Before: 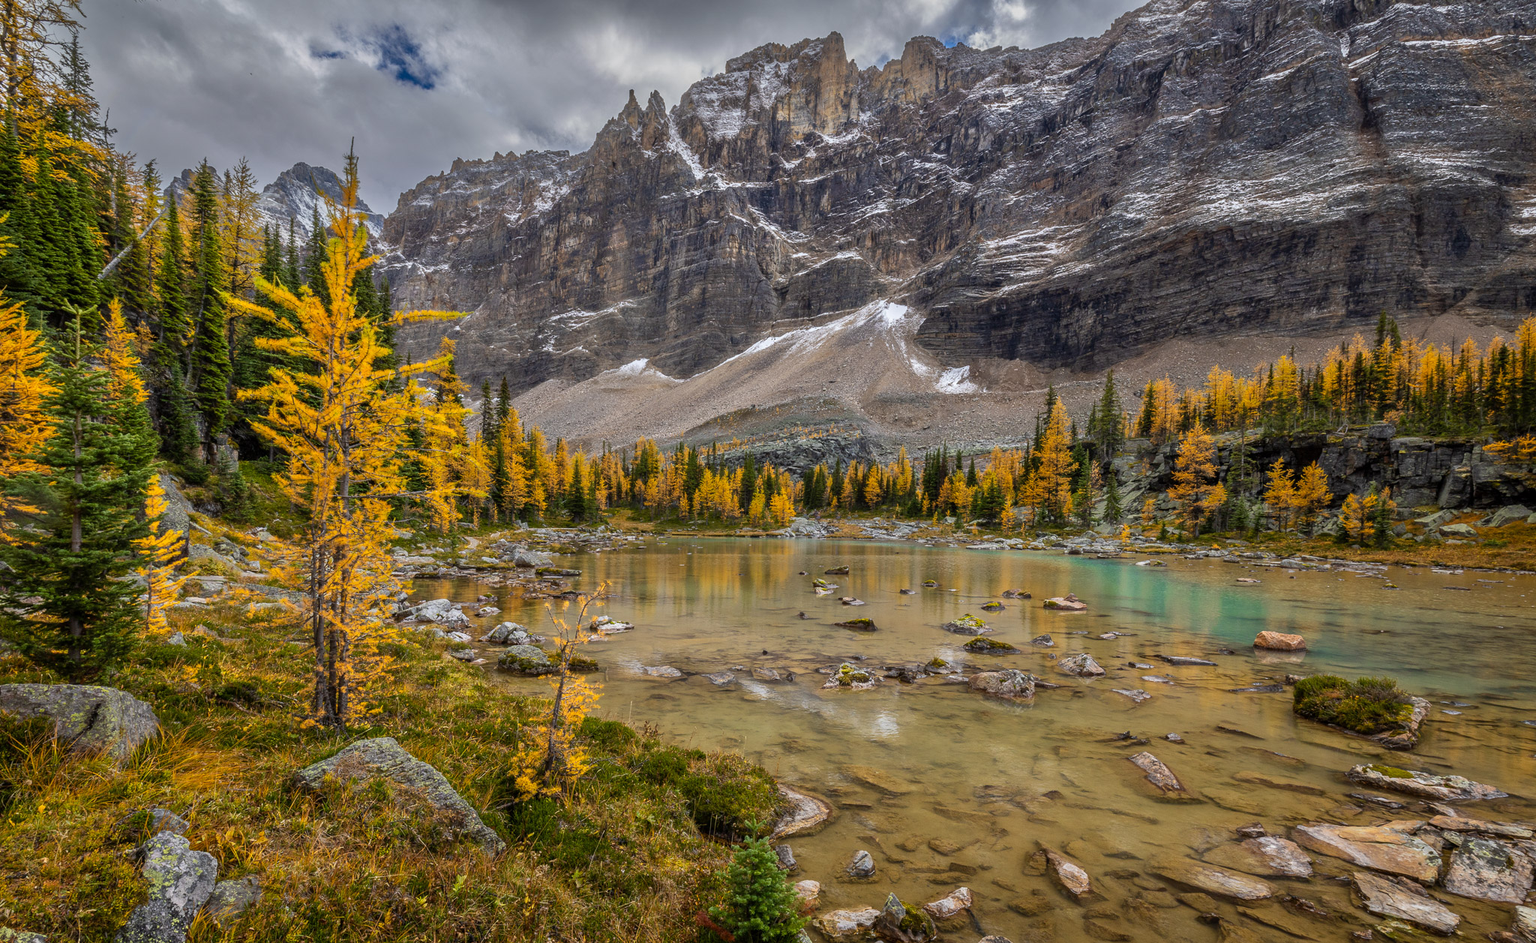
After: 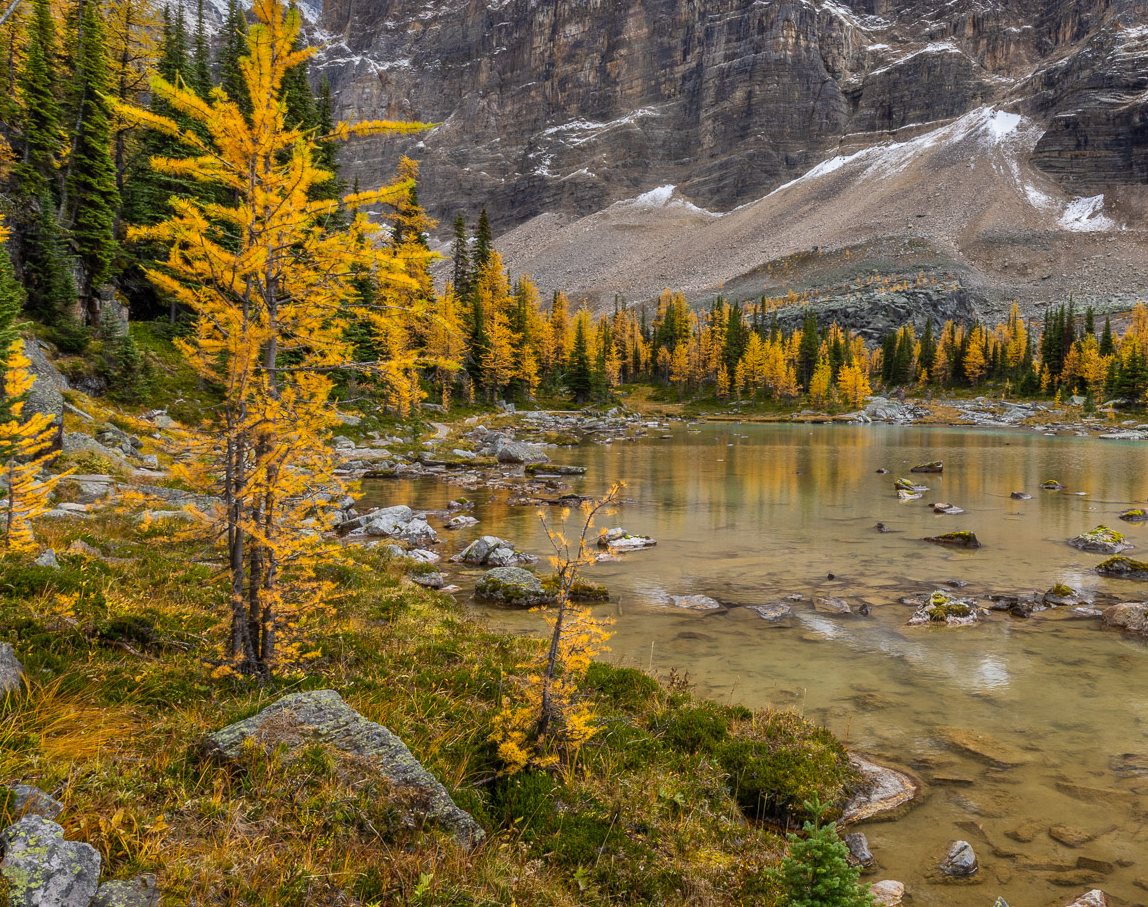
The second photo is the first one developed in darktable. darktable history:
crop: left 9.257%, top 23.378%, right 34.64%, bottom 4.458%
